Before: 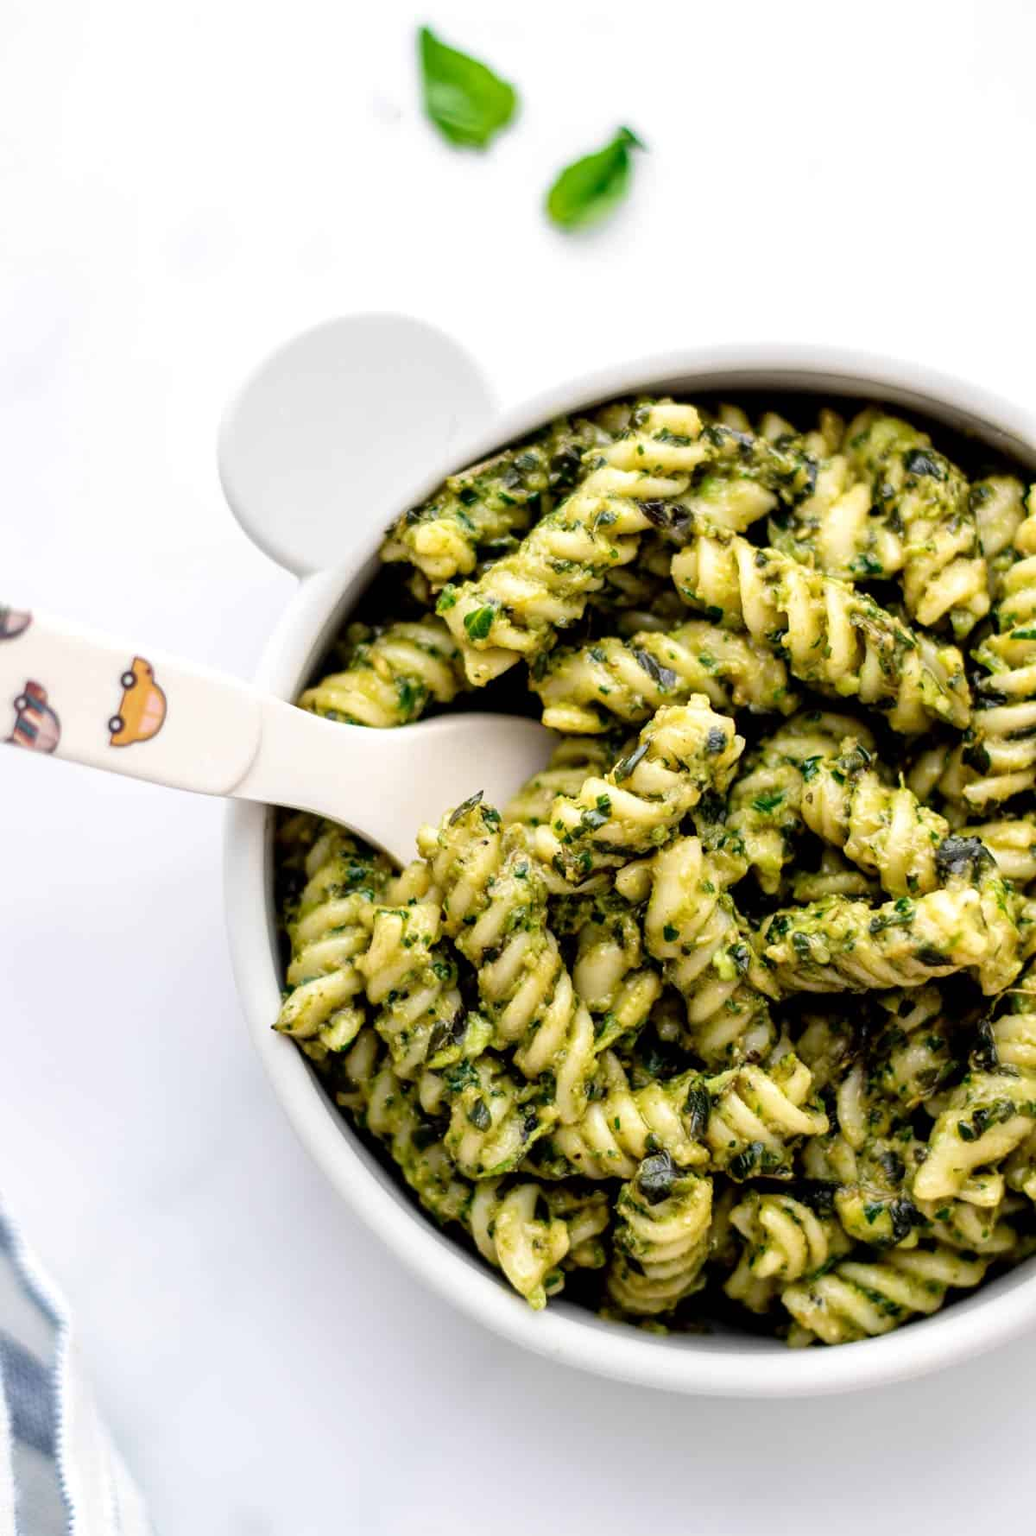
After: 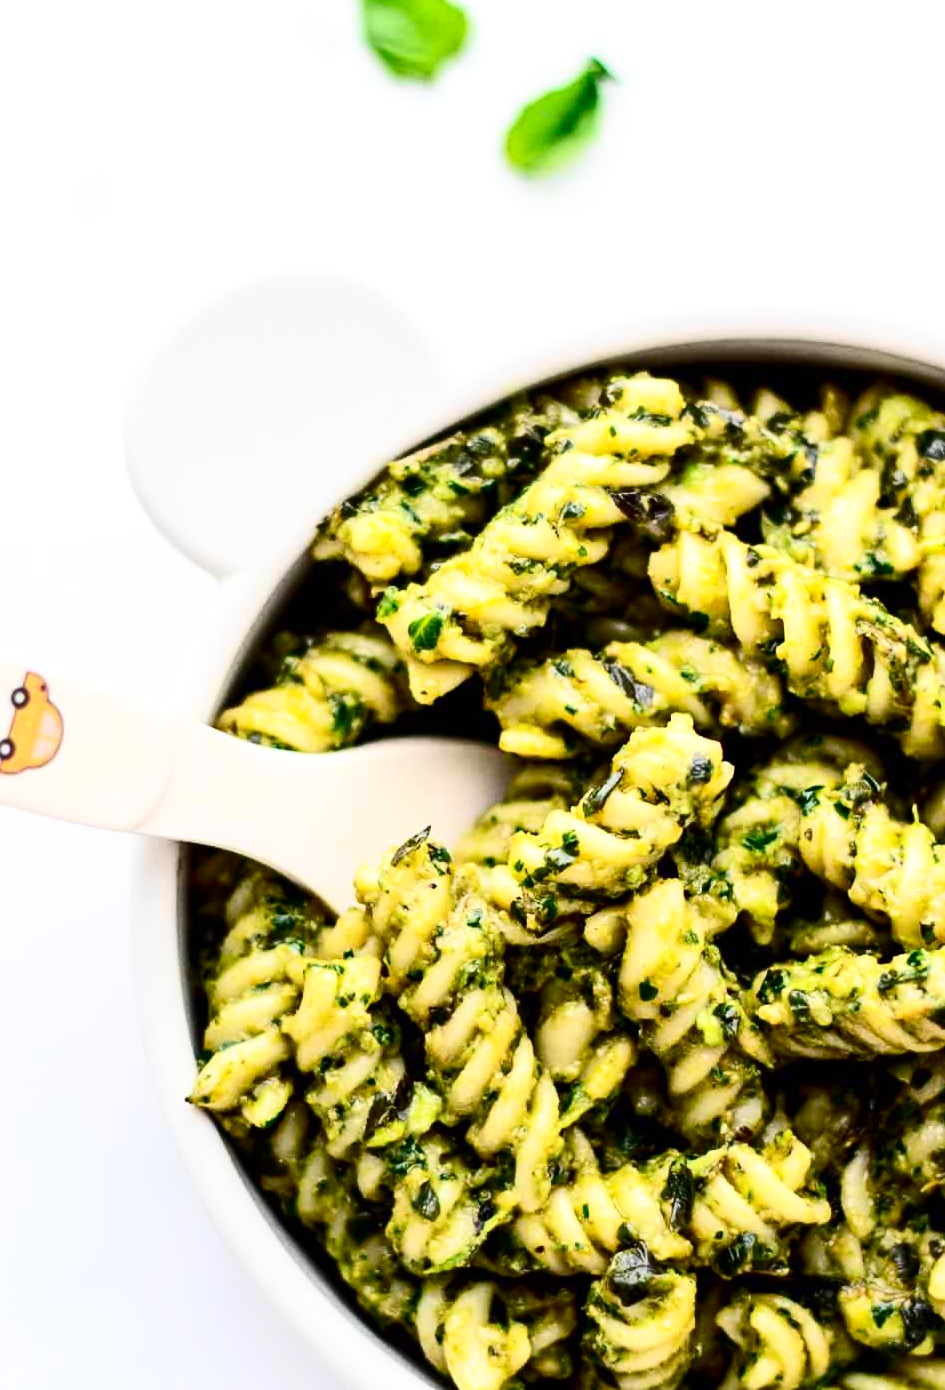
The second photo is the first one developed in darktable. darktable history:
contrast brightness saturation: contrast 0.4, brightness 0.1, saturation 0.21
crop and rotate: left 10.77%, top 5.1%, right 10.41%, bottom 16.76%
